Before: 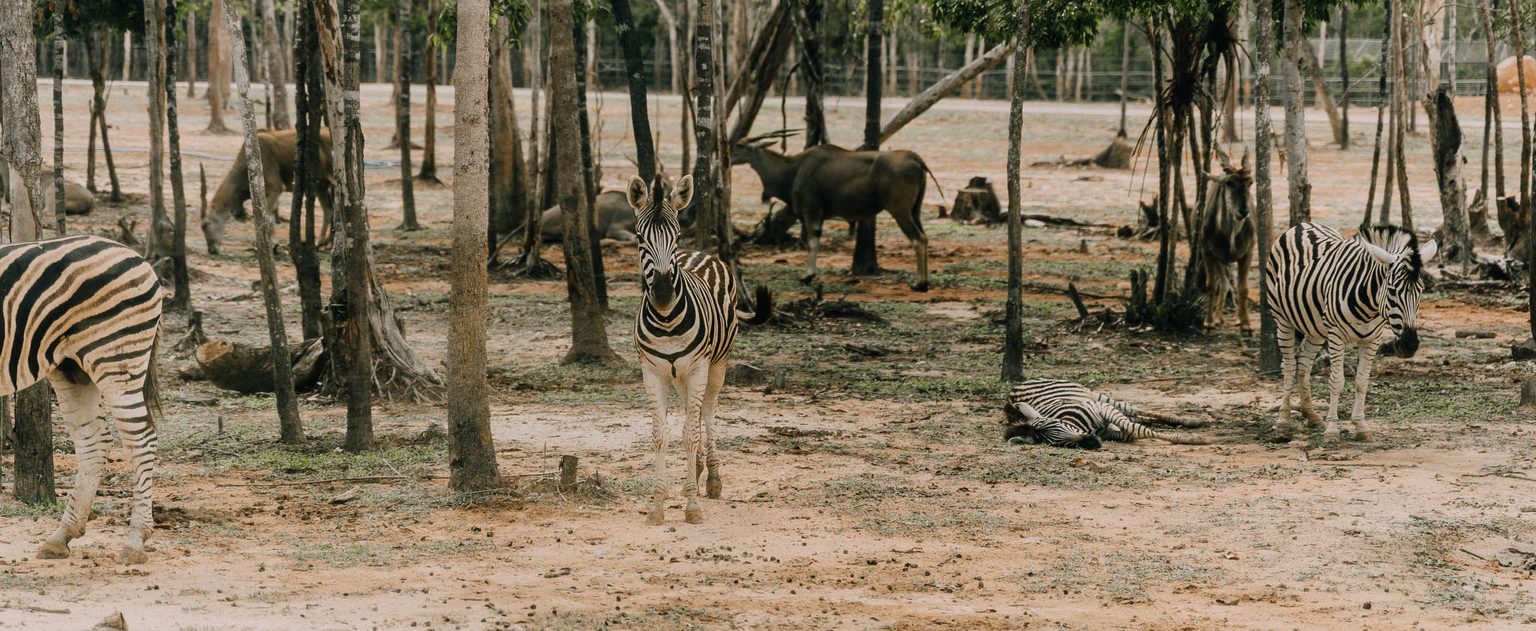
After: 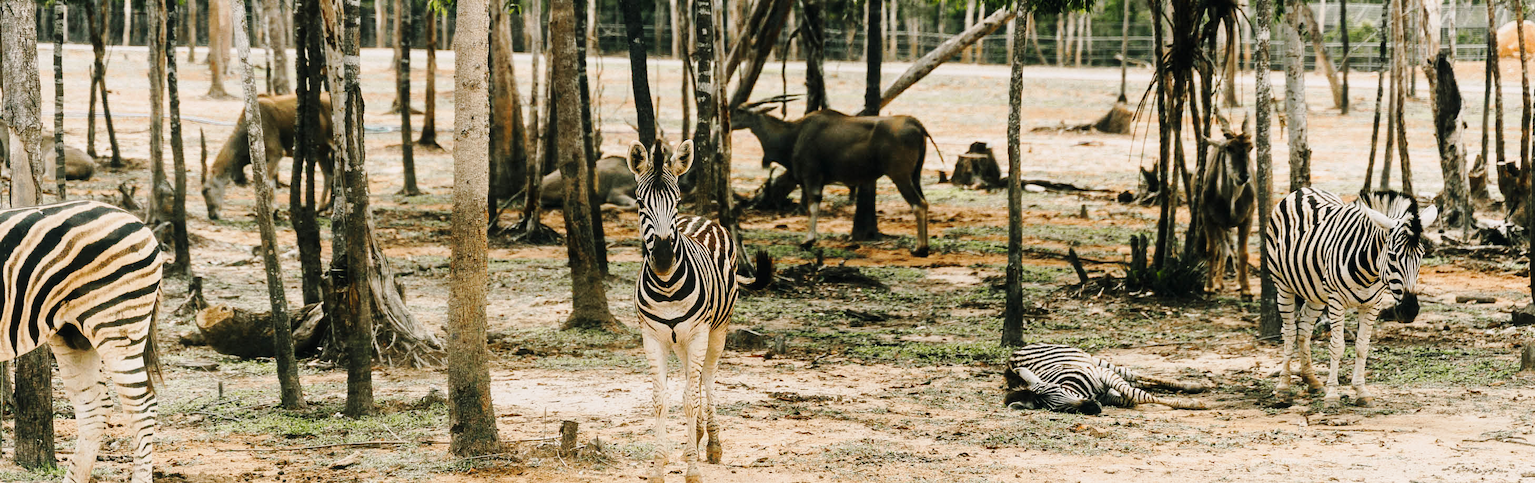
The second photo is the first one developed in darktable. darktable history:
base curve: curves: ch0 [(0, 0) (0.028, 0.03) (0.121, 0.232) (0.46, 0.748) (0.859, 0.968) (1, 1)], preserve colors none
crop: top 5.667%, bottom 17.637%
tone curve: curves: ch0 [(0, 0) (0.003, 0.003) (0.011, 0.01) (0.025, 0.023) (0.044, 0.042) (0.069, 0.065) (0.1, 0.094) (0.136, 0.128) (0.177, 0.167) (0.224, 0.211) (0.277, 0.261) (0.335, 0.315) (0.399, 0.375) (0.468, 0.441) (0.543, 0.543) (0.623, 0.623) (0.709, 0.709) (0.801, 0.801) (0.898, 0.898) (1, 1)], preserve colors none
